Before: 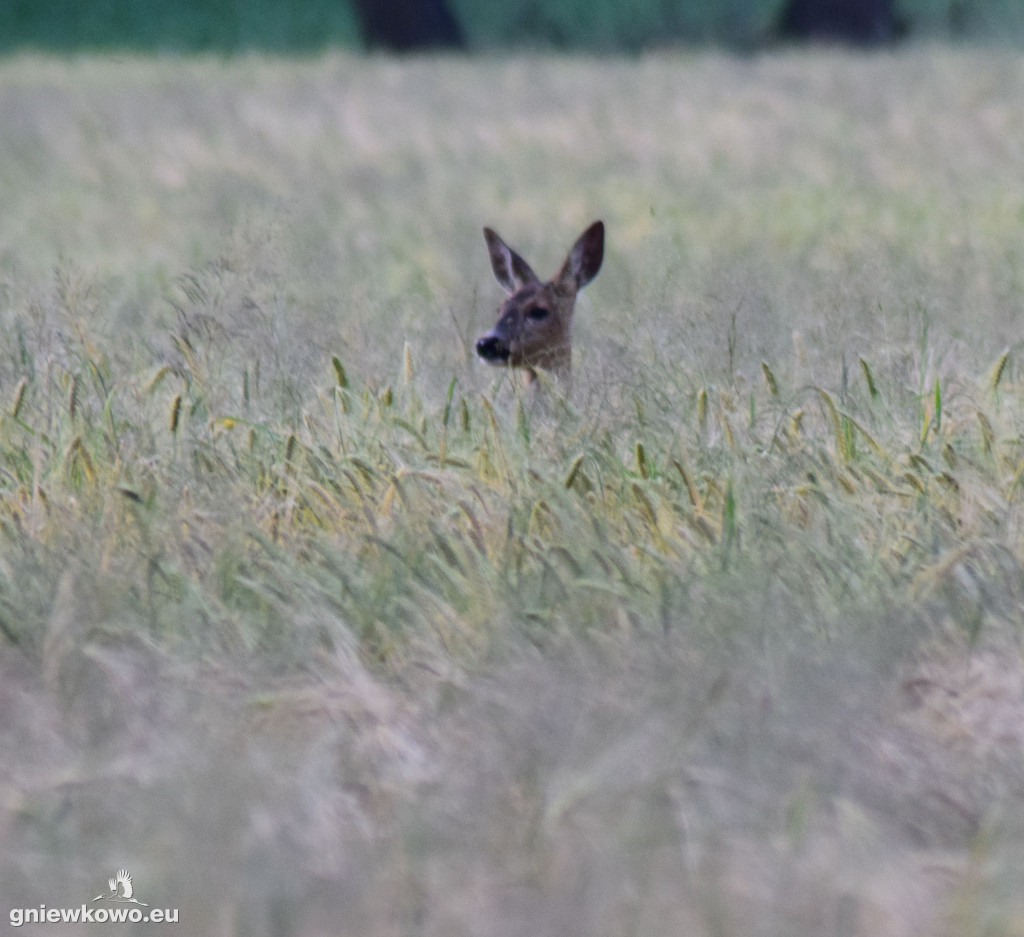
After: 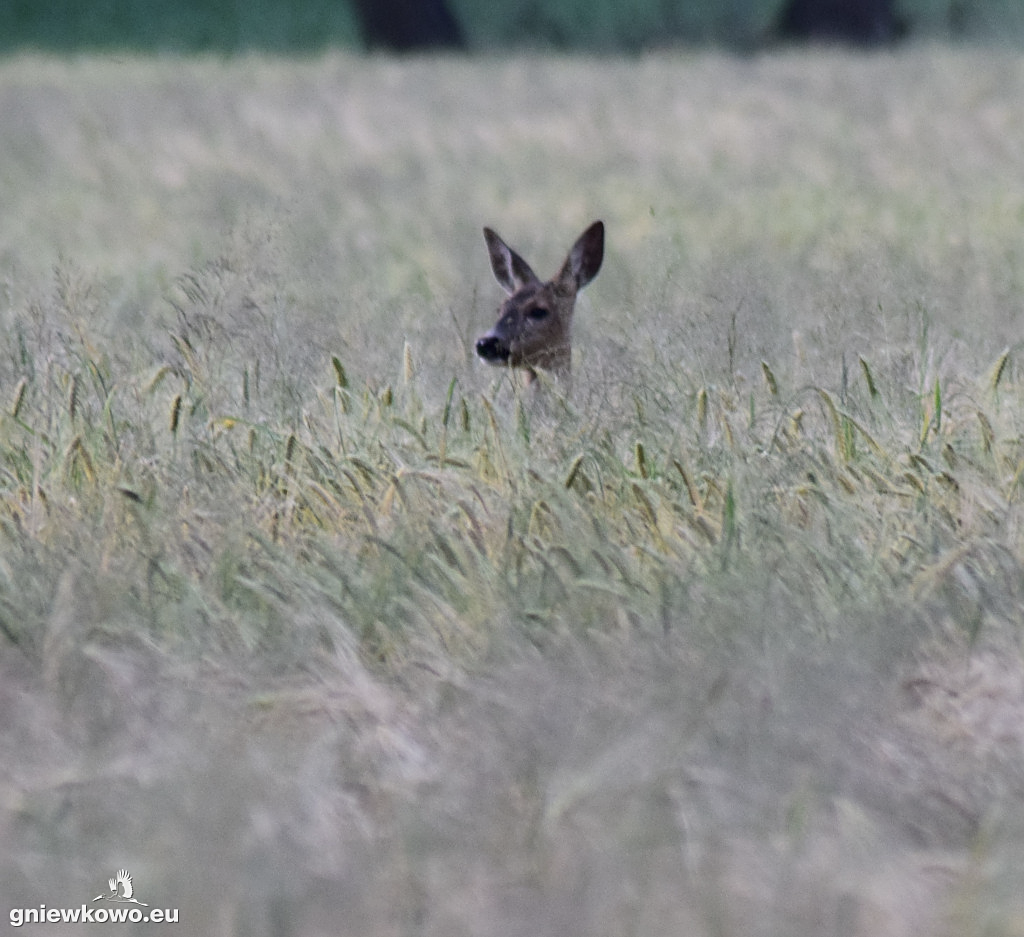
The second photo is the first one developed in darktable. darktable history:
sharpen: on, module defaults
contrast brightness saturation: contrast 0.059, brightness -0.01, saturation -0.228
